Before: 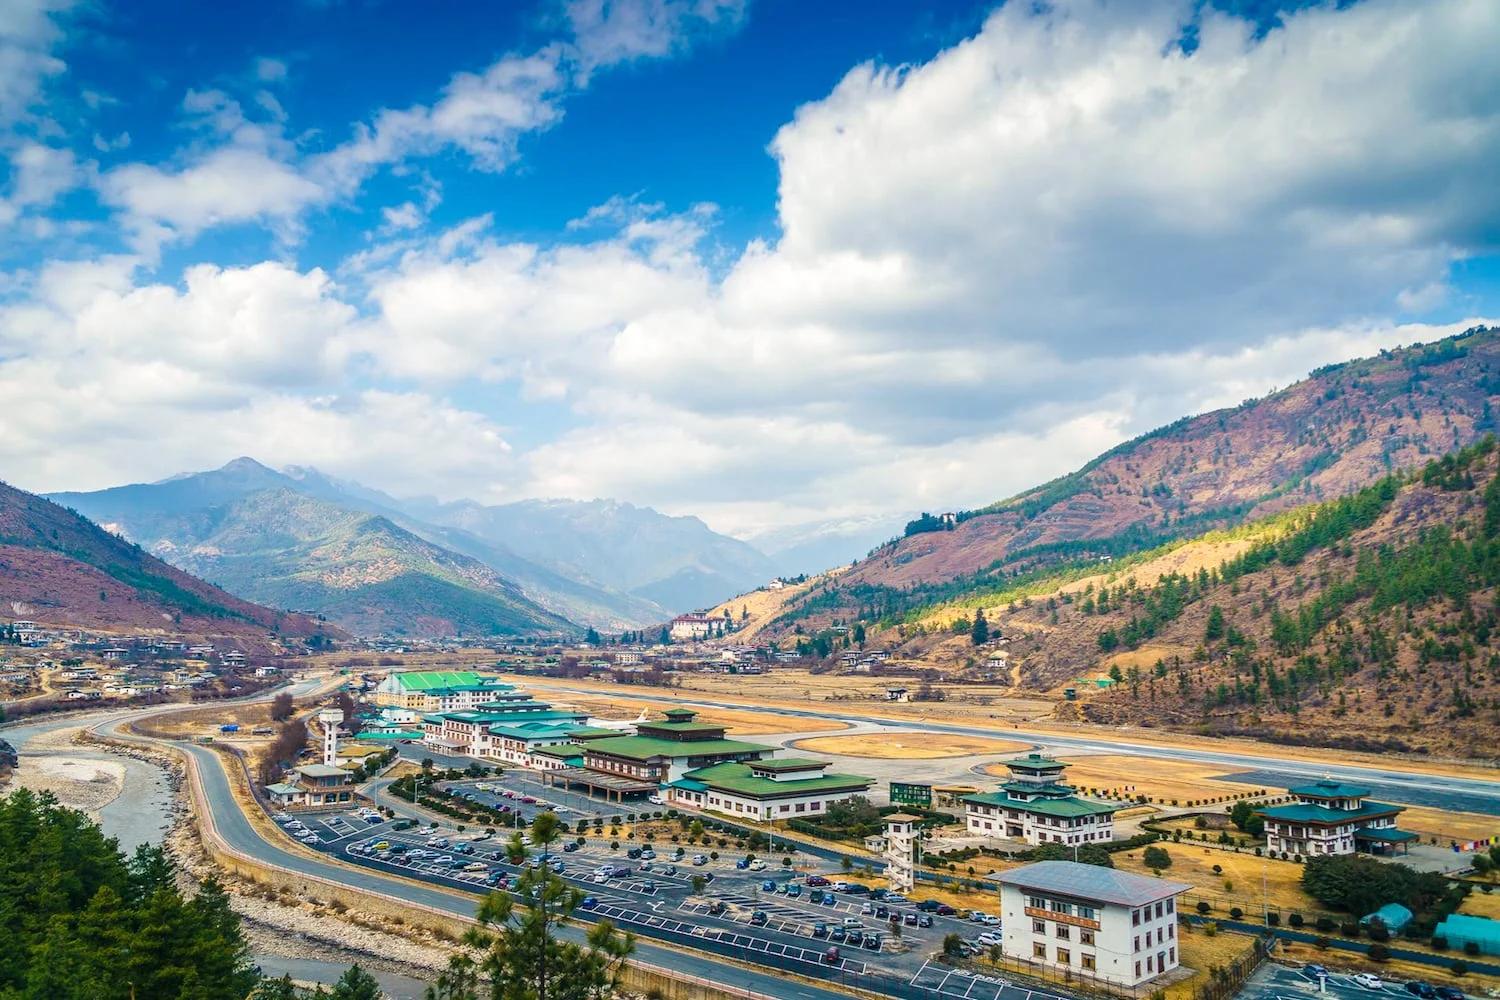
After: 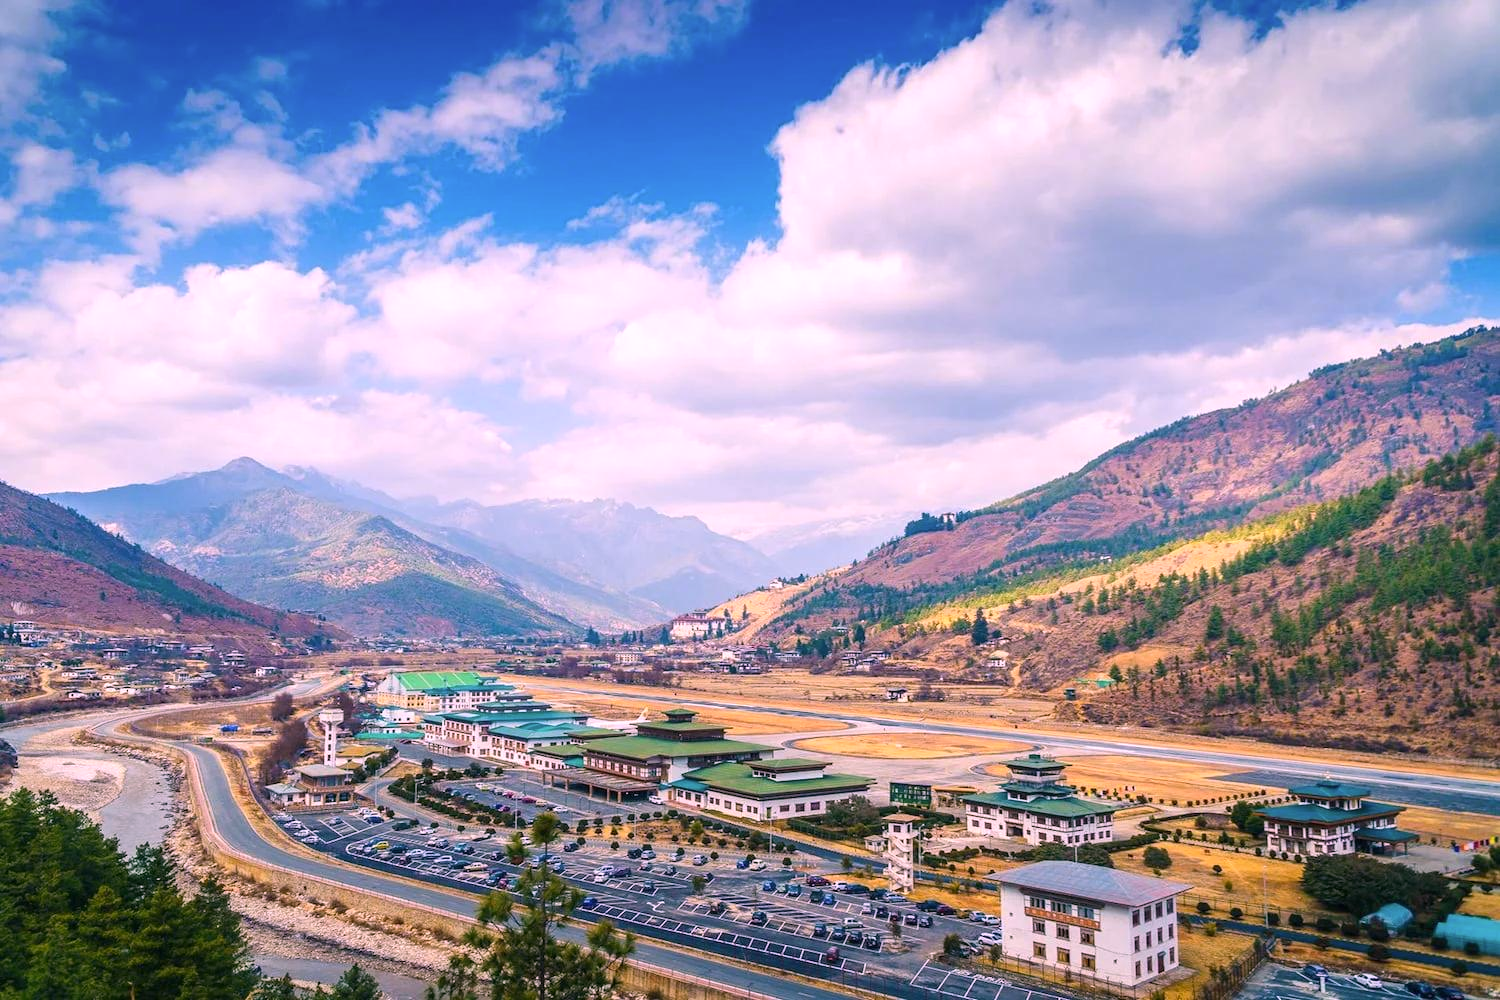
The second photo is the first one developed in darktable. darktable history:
white balance: red 1.066, blue 1.119
color correction: highlights a* 7.34, highlights b* 4.37
